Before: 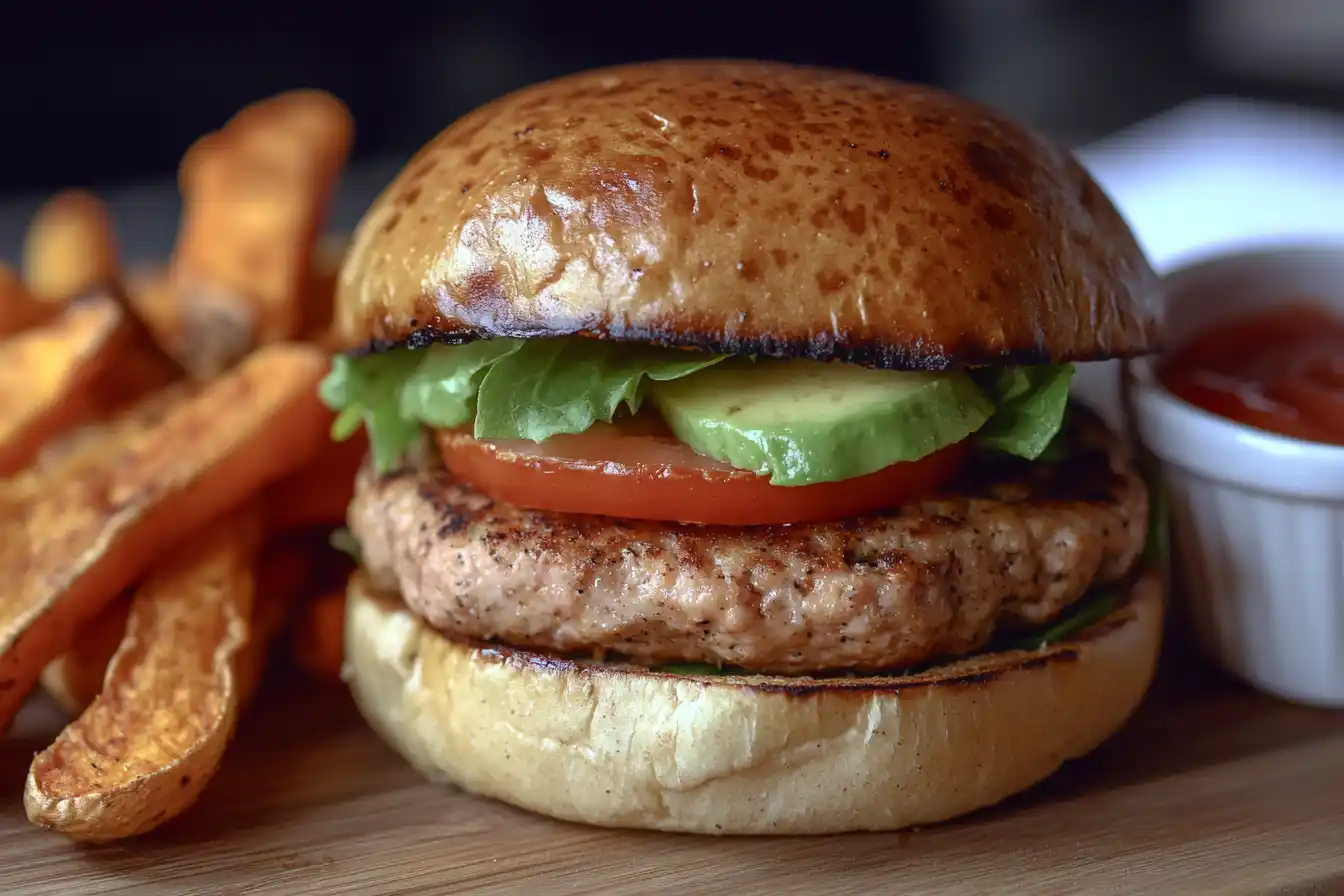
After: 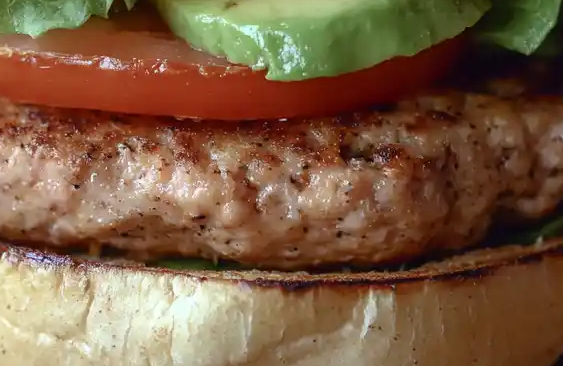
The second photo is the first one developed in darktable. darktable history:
crop: left 37.554%, top 45.283%, right 20.528%, bottom 13.776%
